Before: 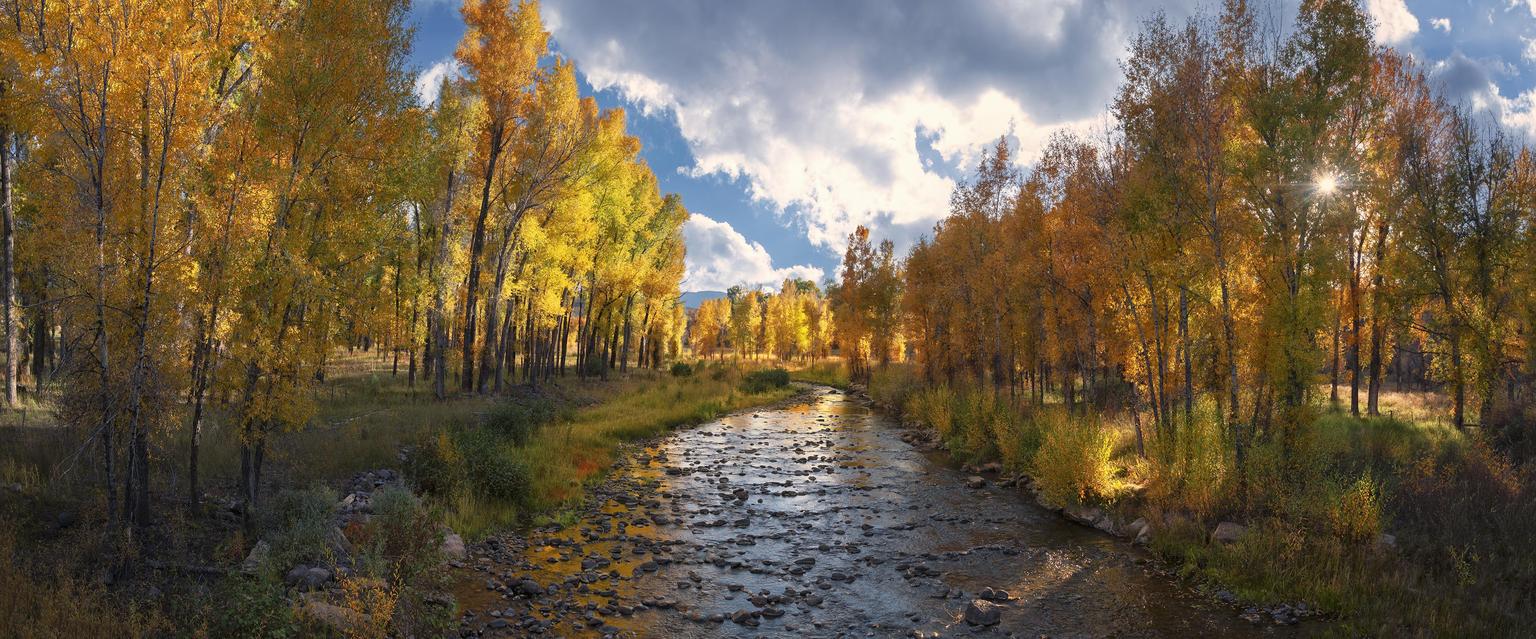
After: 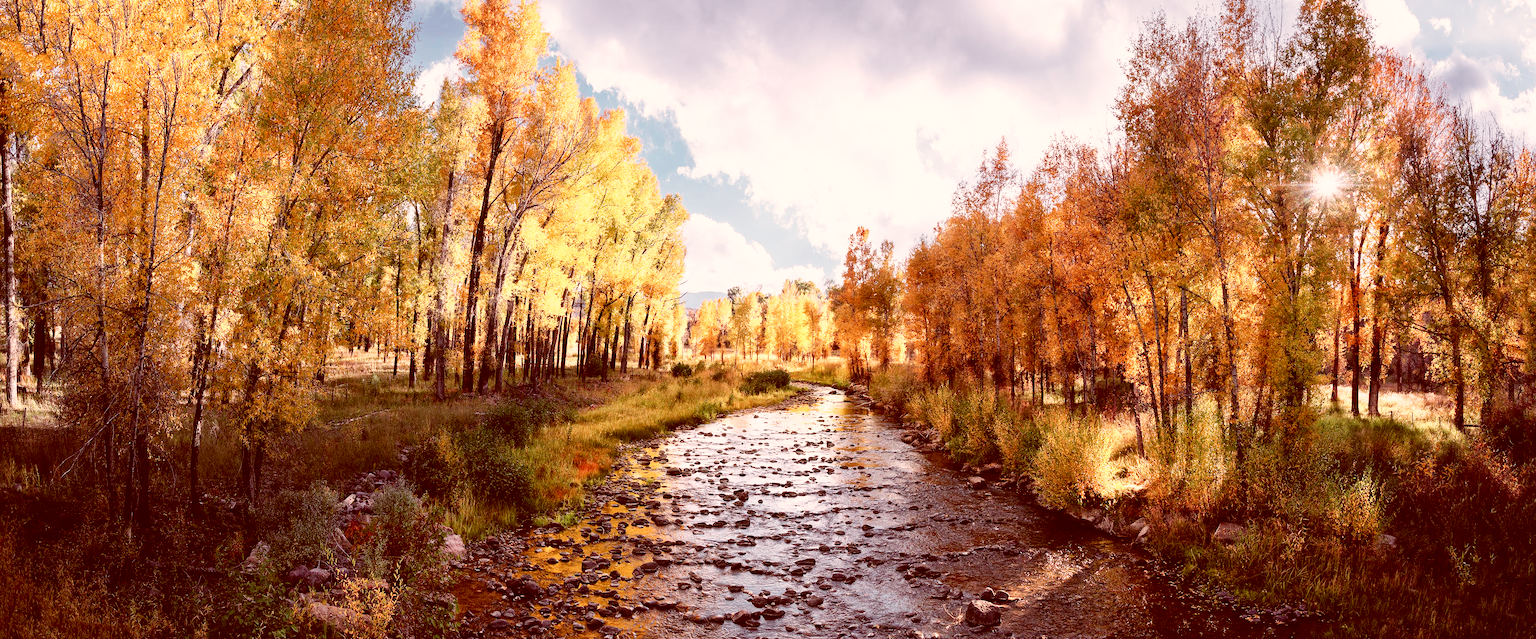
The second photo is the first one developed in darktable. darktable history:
contrast brightness saturation: contrast 0.106, saturation -0.176
base curve: curves: ch0 [(0, 0) (0.007, 0.004) (0.027, 0.03) (0.046, 0.07) (0.207, 0.54) (0.442, 0.872) (0.673, 0.972) (1, 1)], preserve colors none
color calibration: x 0.371, y 0.377, temperature 4294.94 K
color correction: highlights a* 9.03, highlights b* 8.71, shadows a* 39.41, shadows b* 39.43, saturation 0.778
